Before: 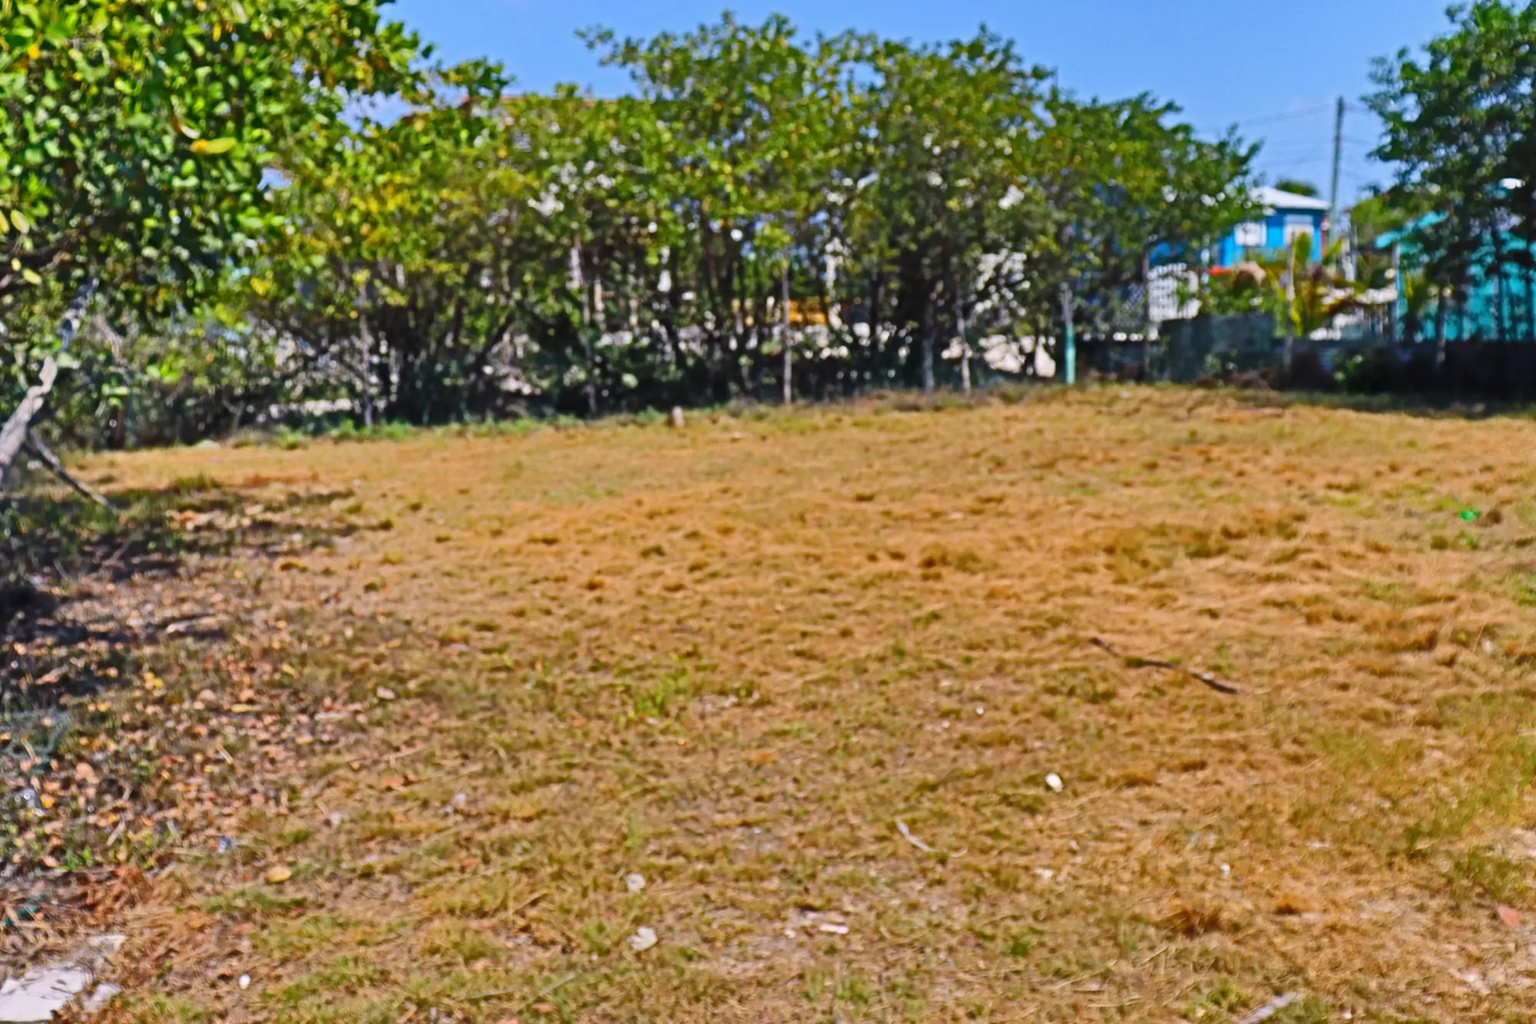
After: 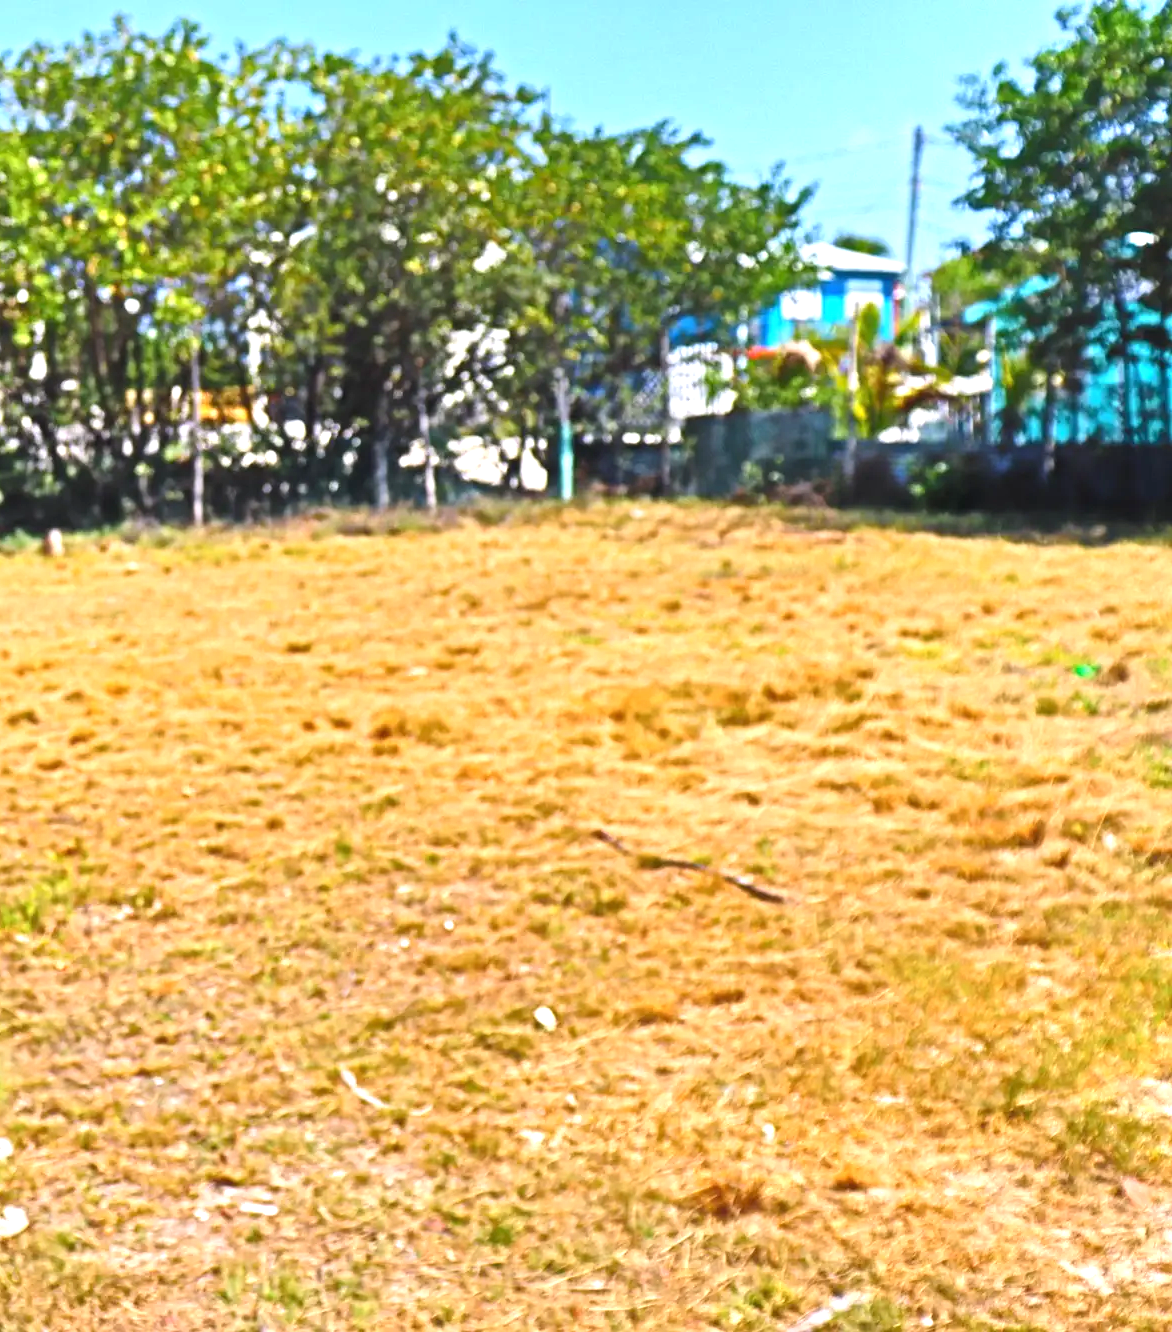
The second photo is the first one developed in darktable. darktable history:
crop: left 41.381%
exposure: black level correction 0, exposure 1.2 EV, compensate highlight preservation false
